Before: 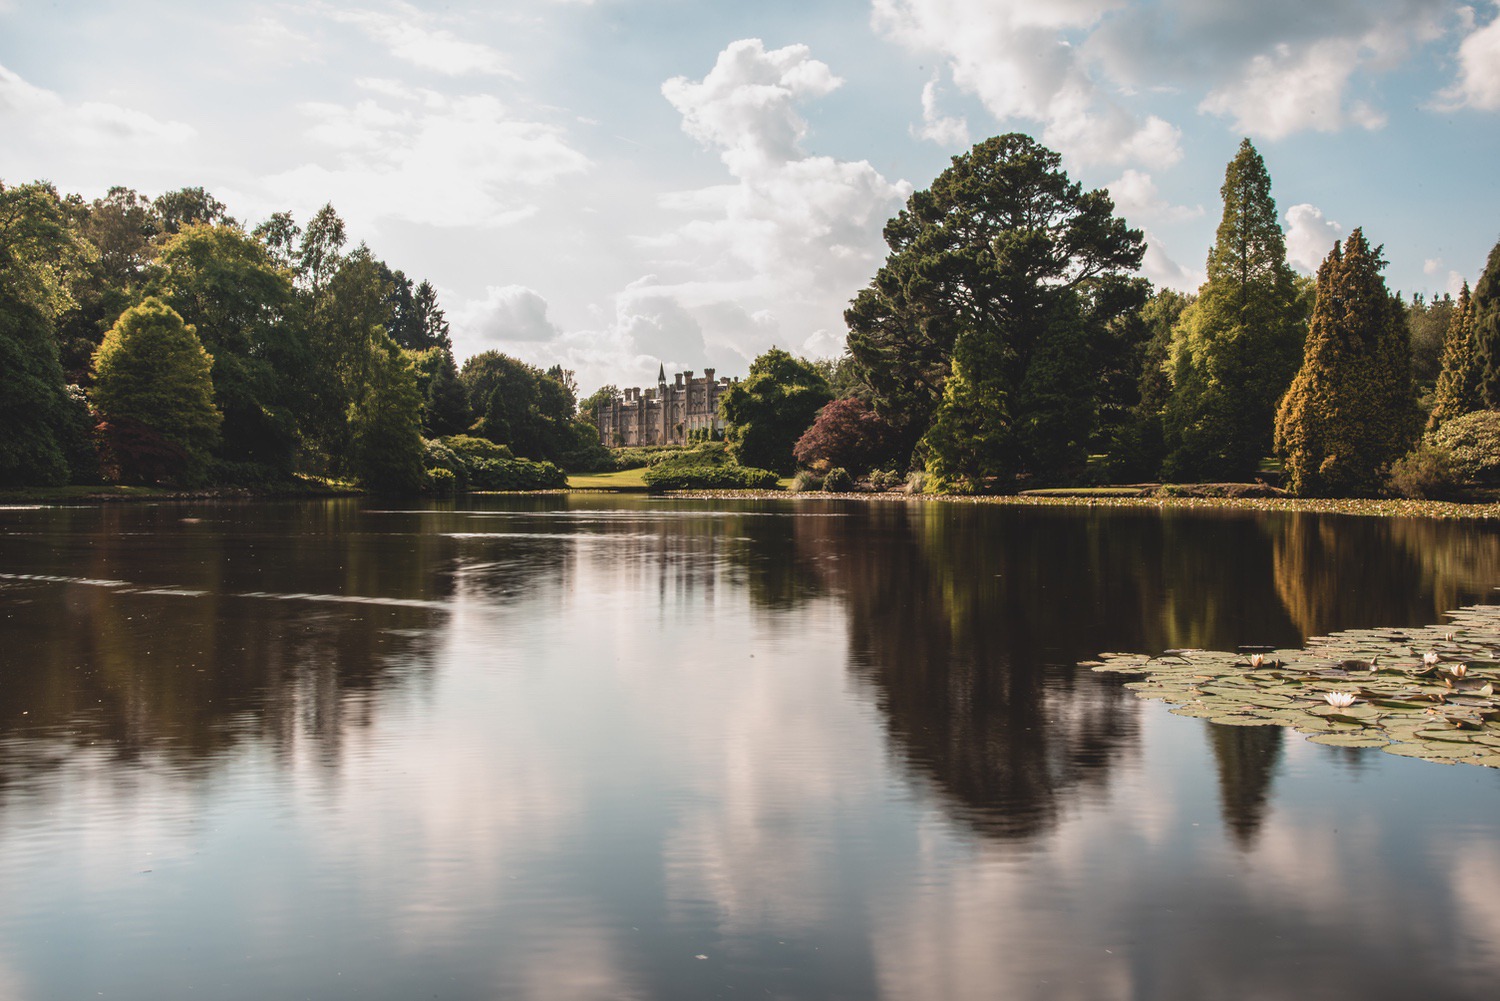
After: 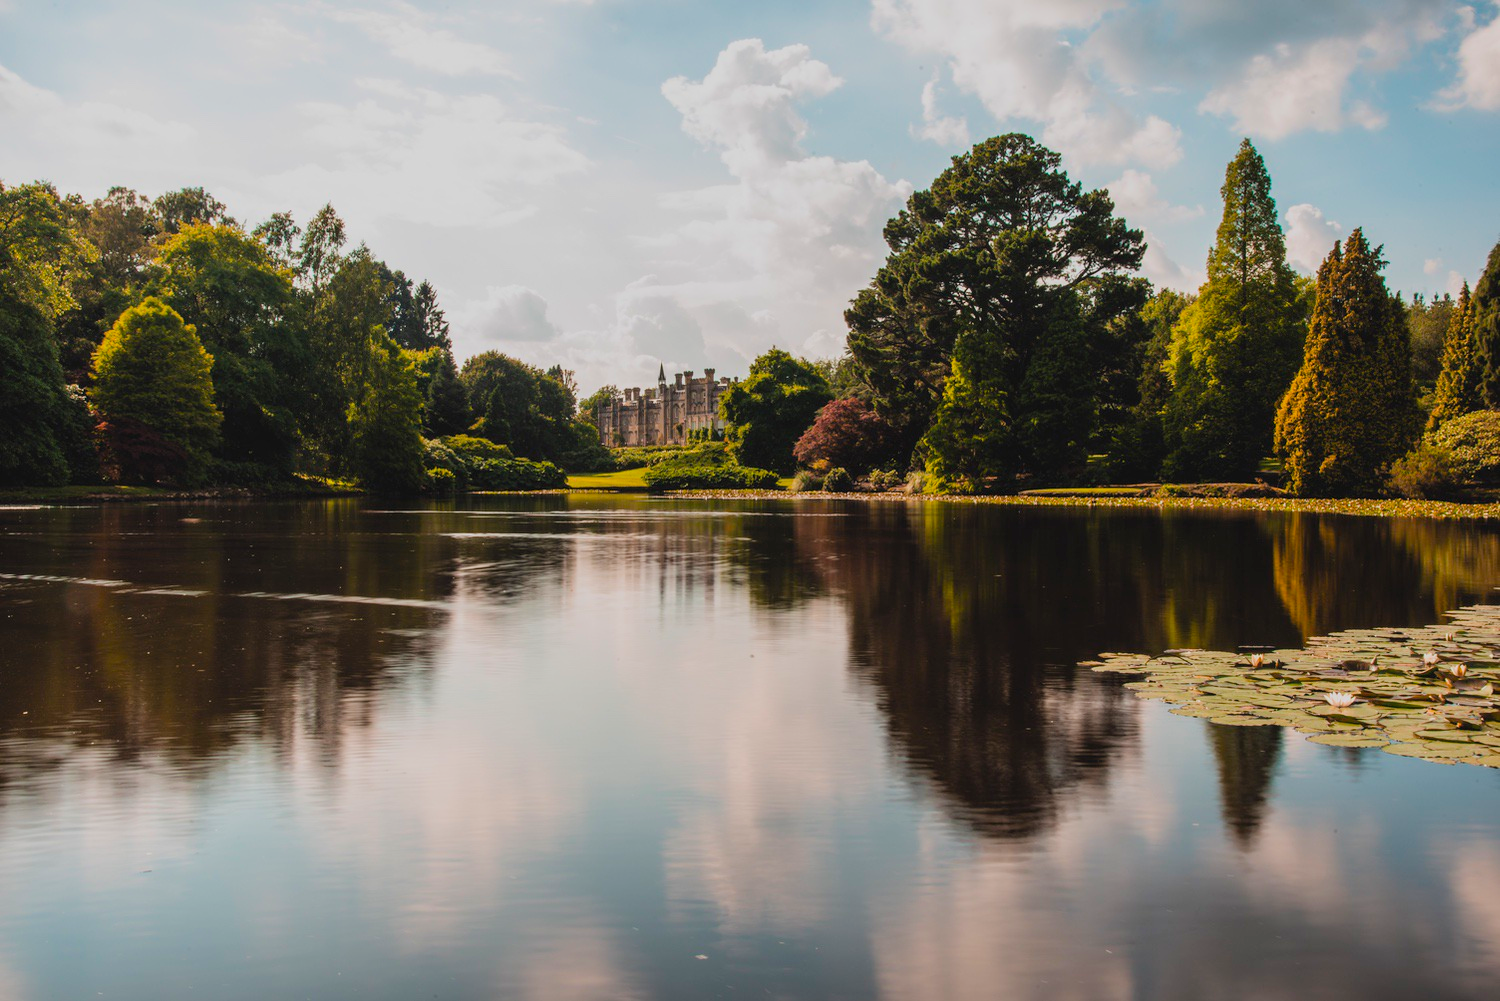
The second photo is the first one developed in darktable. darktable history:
color balance rgb: perceptual saturation grading › global saturation 25%, global vibrance 20%
filmic rgb: white relative exposure 3.8 EV, hardness 4.35
